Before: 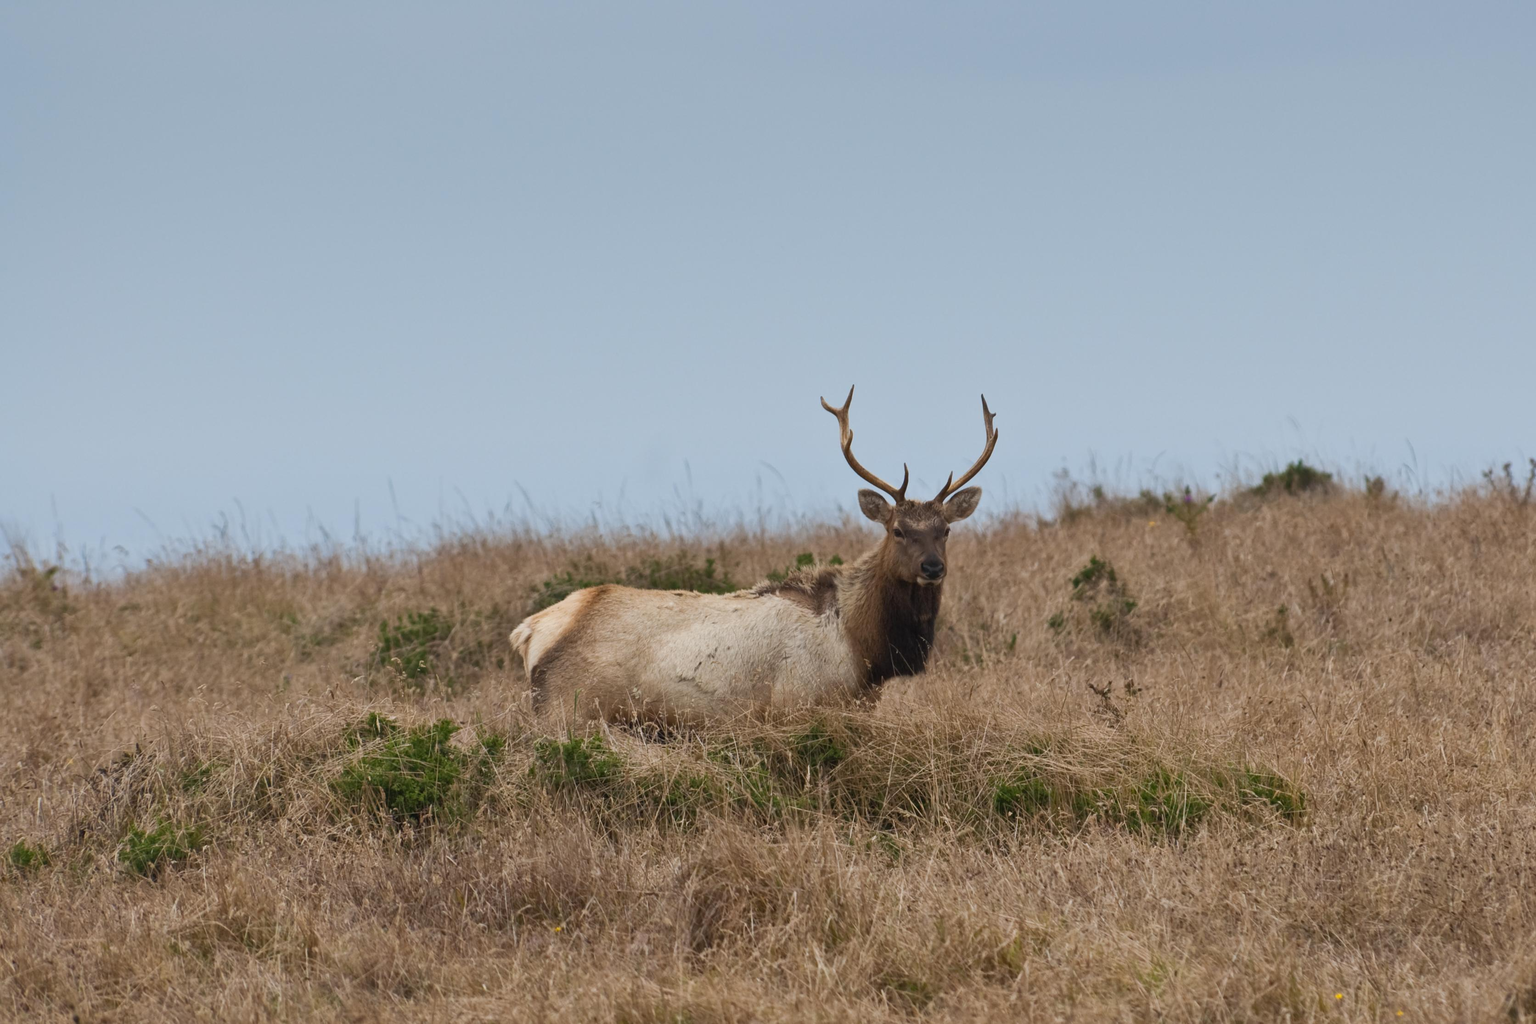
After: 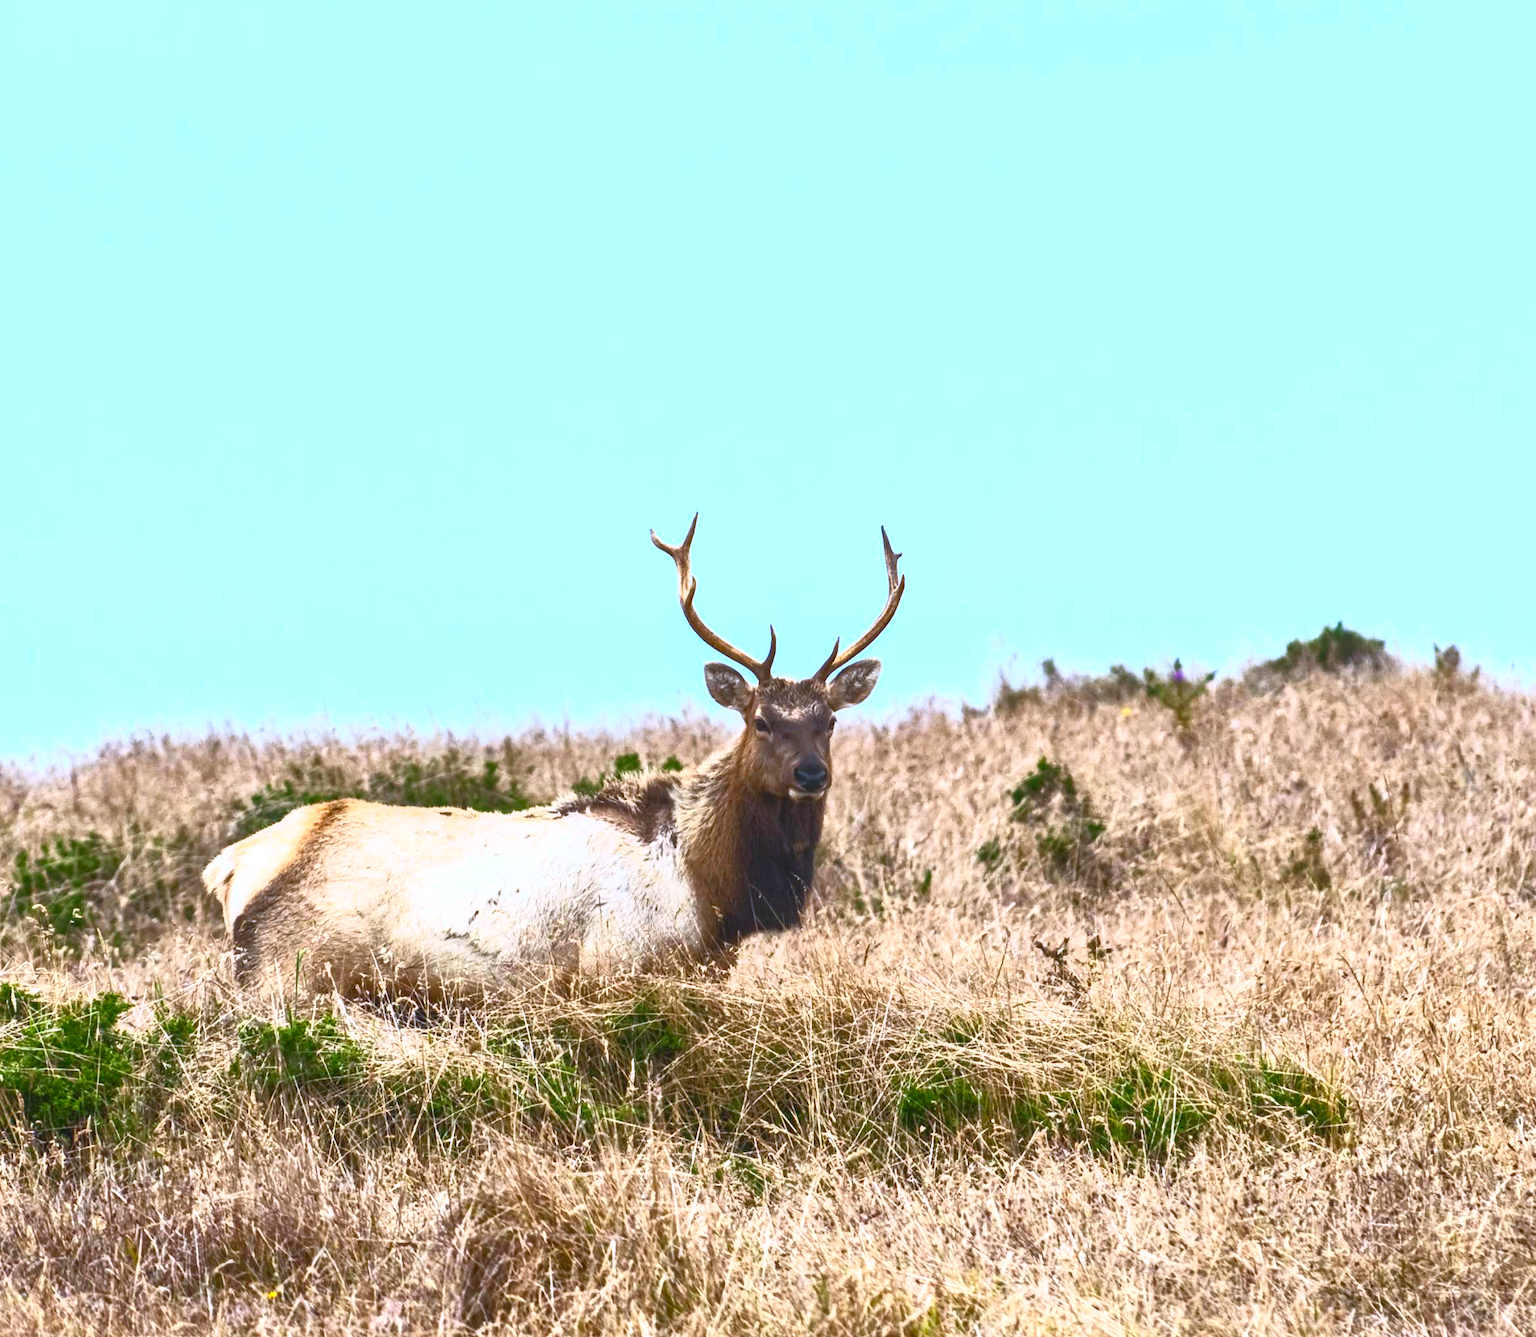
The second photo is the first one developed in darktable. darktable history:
white balance: red 0.926, green 1.003, blue 1.133
contrast brightness saturation: contrast 1, brightness 1, saturation 1
local contrast: on, module defaults
crop and rotate: left 24.034%, top 2.838%, right 6.406%, bottom 6.299%
